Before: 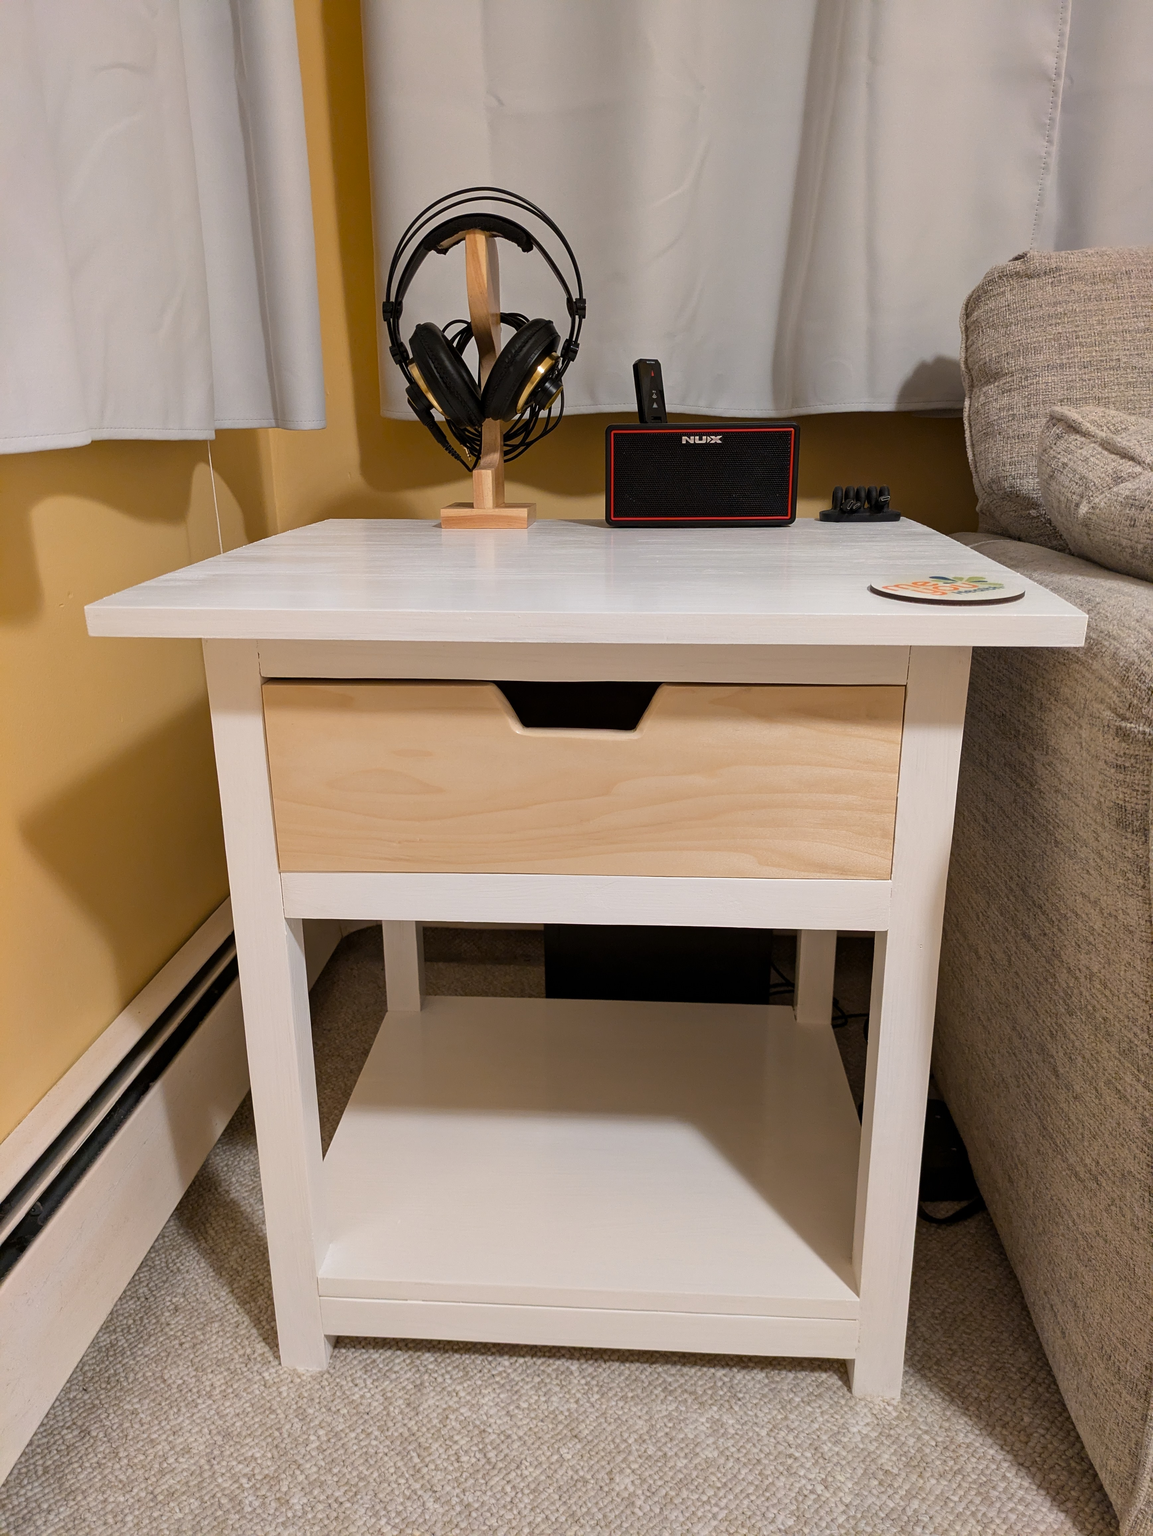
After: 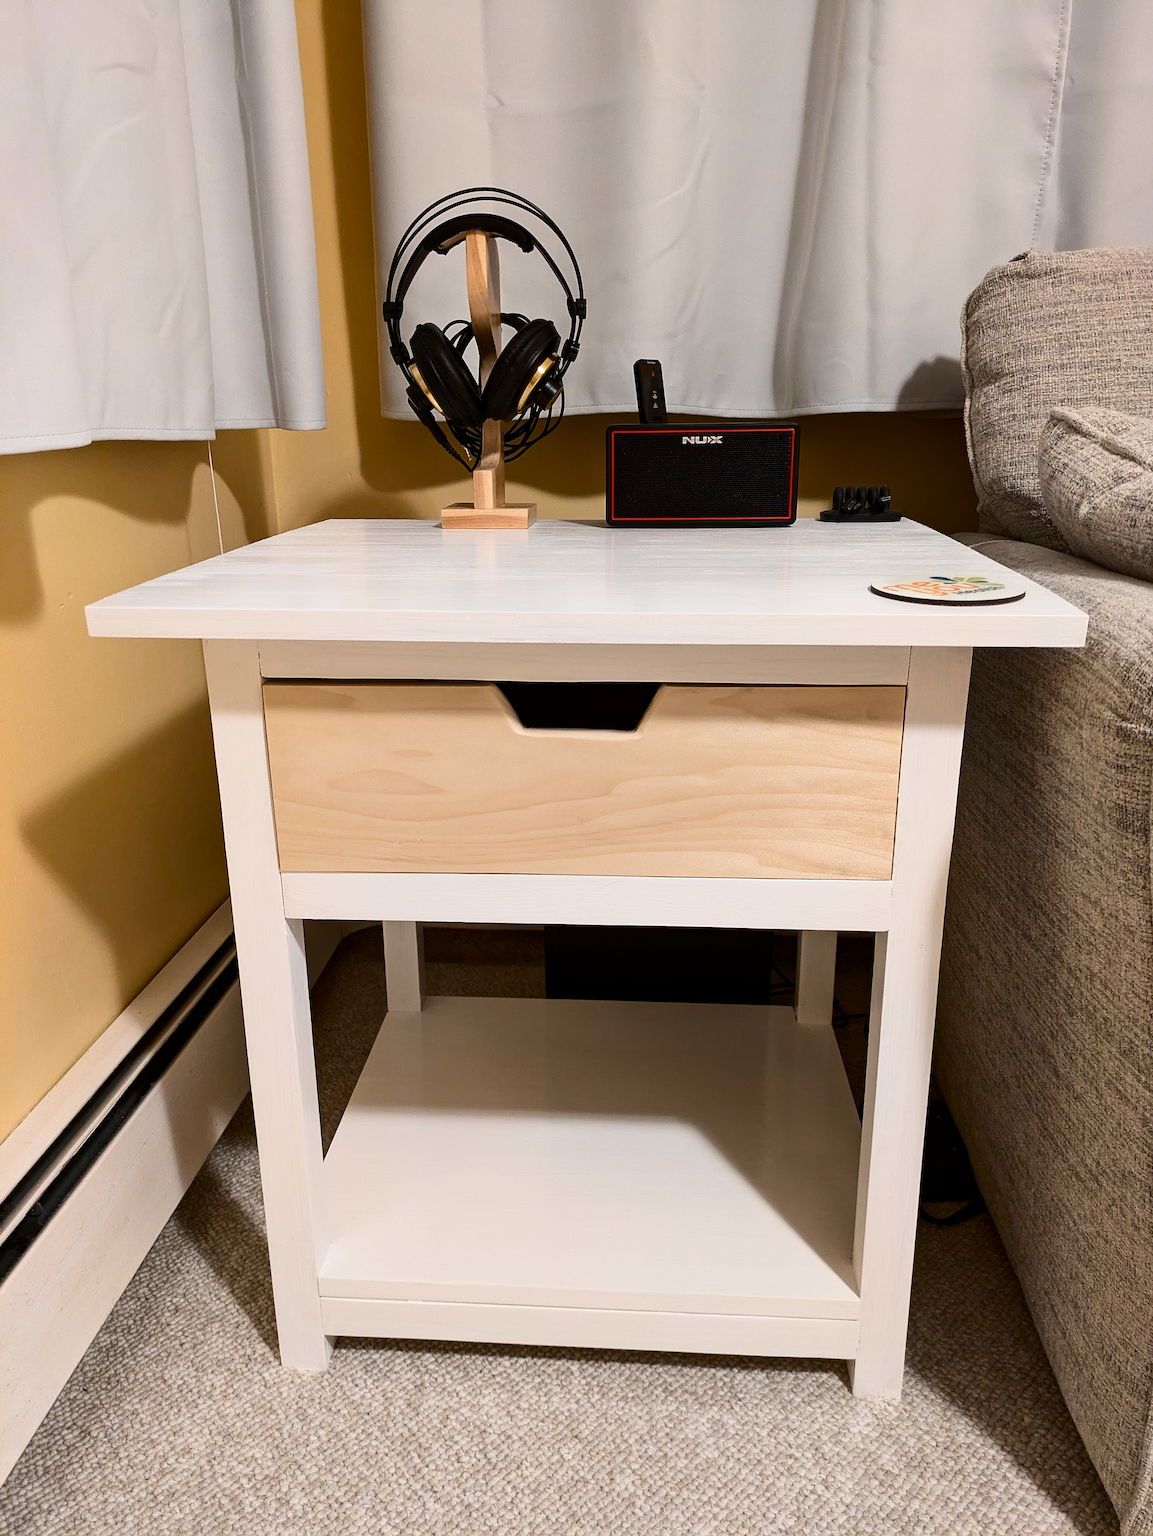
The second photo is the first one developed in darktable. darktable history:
sharpen: amount 0.2
contrast brightness saturation: contrast 0.28
